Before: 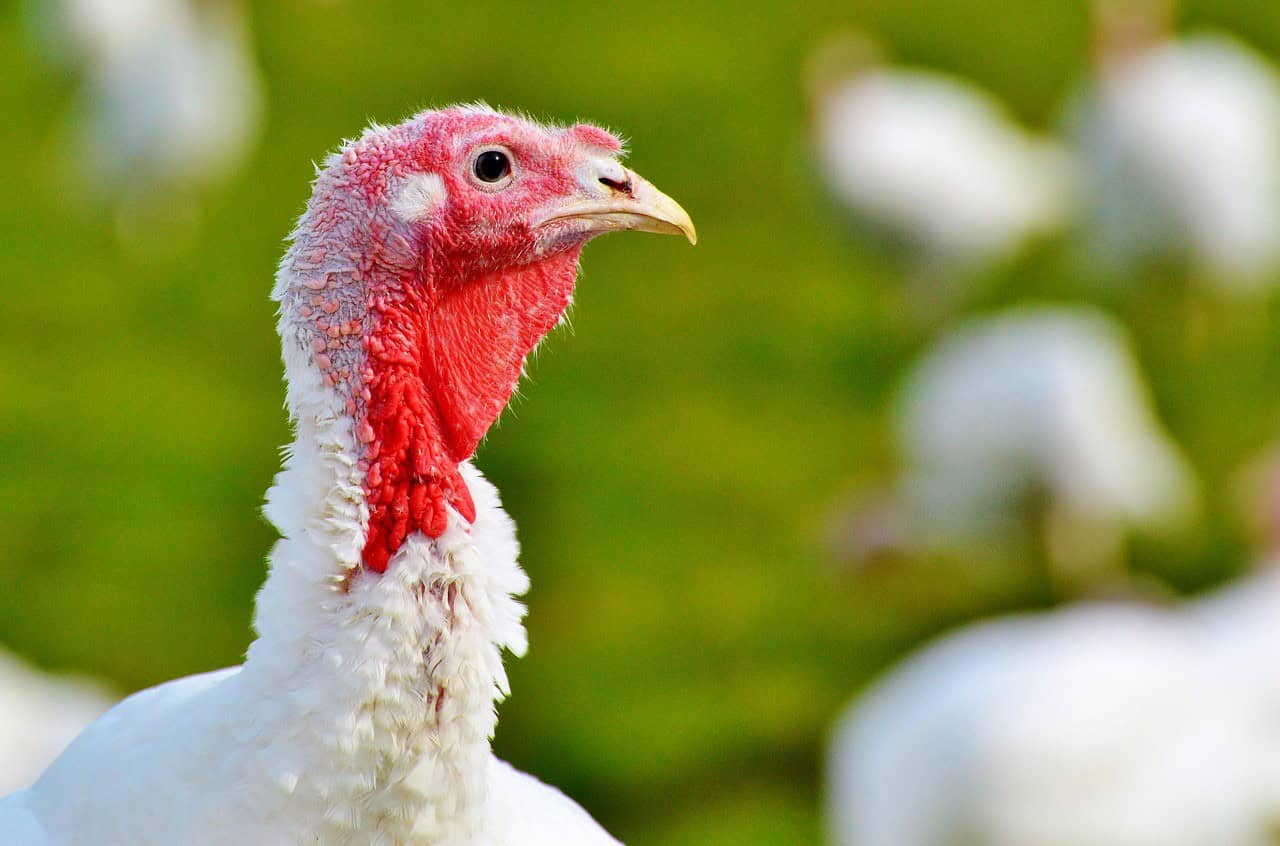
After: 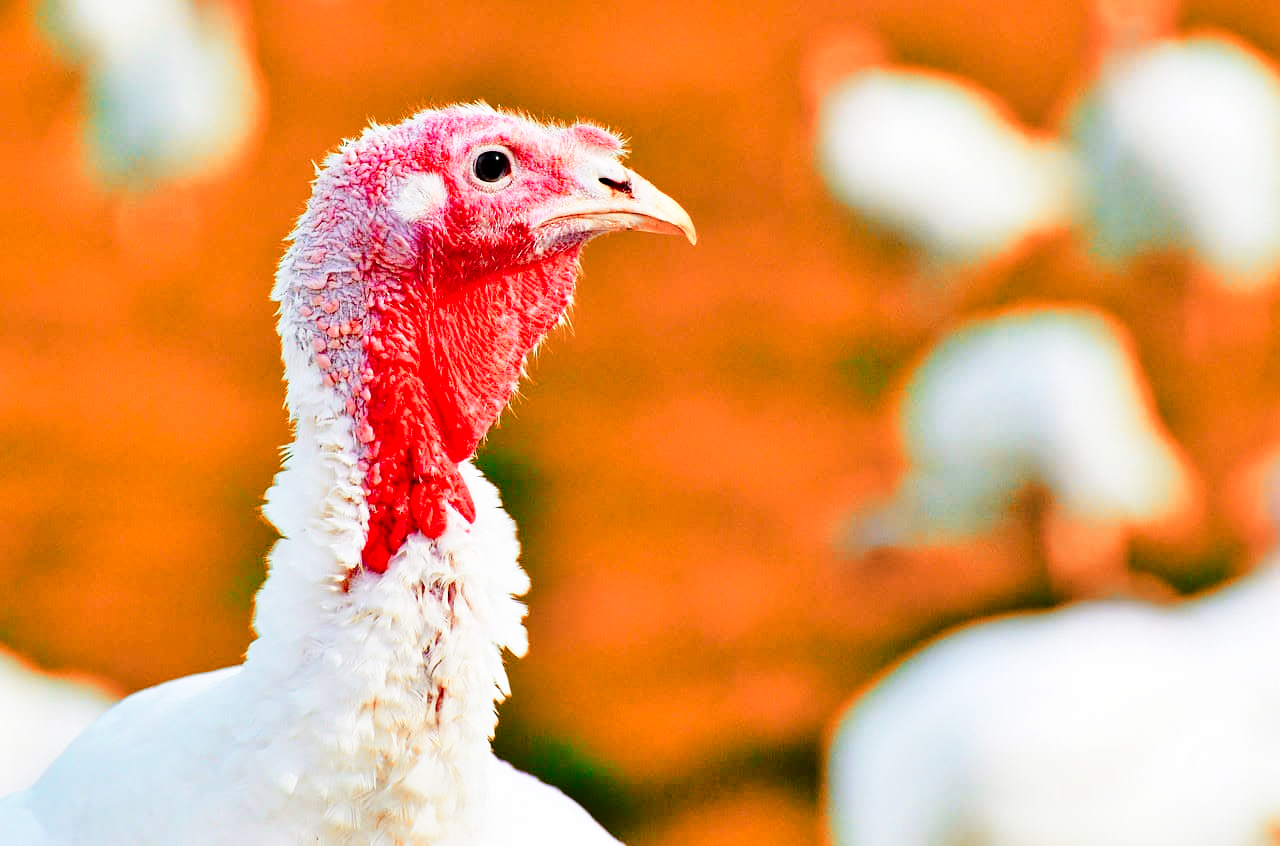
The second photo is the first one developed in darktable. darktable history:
base curve: curves: ch0 [(0, 0) (0.04, 0.03) (0.133, 0.232) (0.448, 0.748) (0.843, 0.968) (1, 1)], preserve colors none
contrast equalizer: octaves 7, y [[0.5 ×6], [0.5 ×6], [0.5, 0.5, 0.501, 0.545, 0.707, 0.863], [0 ×6], [0 ×6]]
color zones: curves: ch2 [(0, 0.5) (0.084, 0.497) (0.323, 0.335) (0.4, 0.497) (1, 0.5)]
haze removal: compatibility mode true, adaptive false
exposure: compensate exposure bias true, compensate highlight preservation false
